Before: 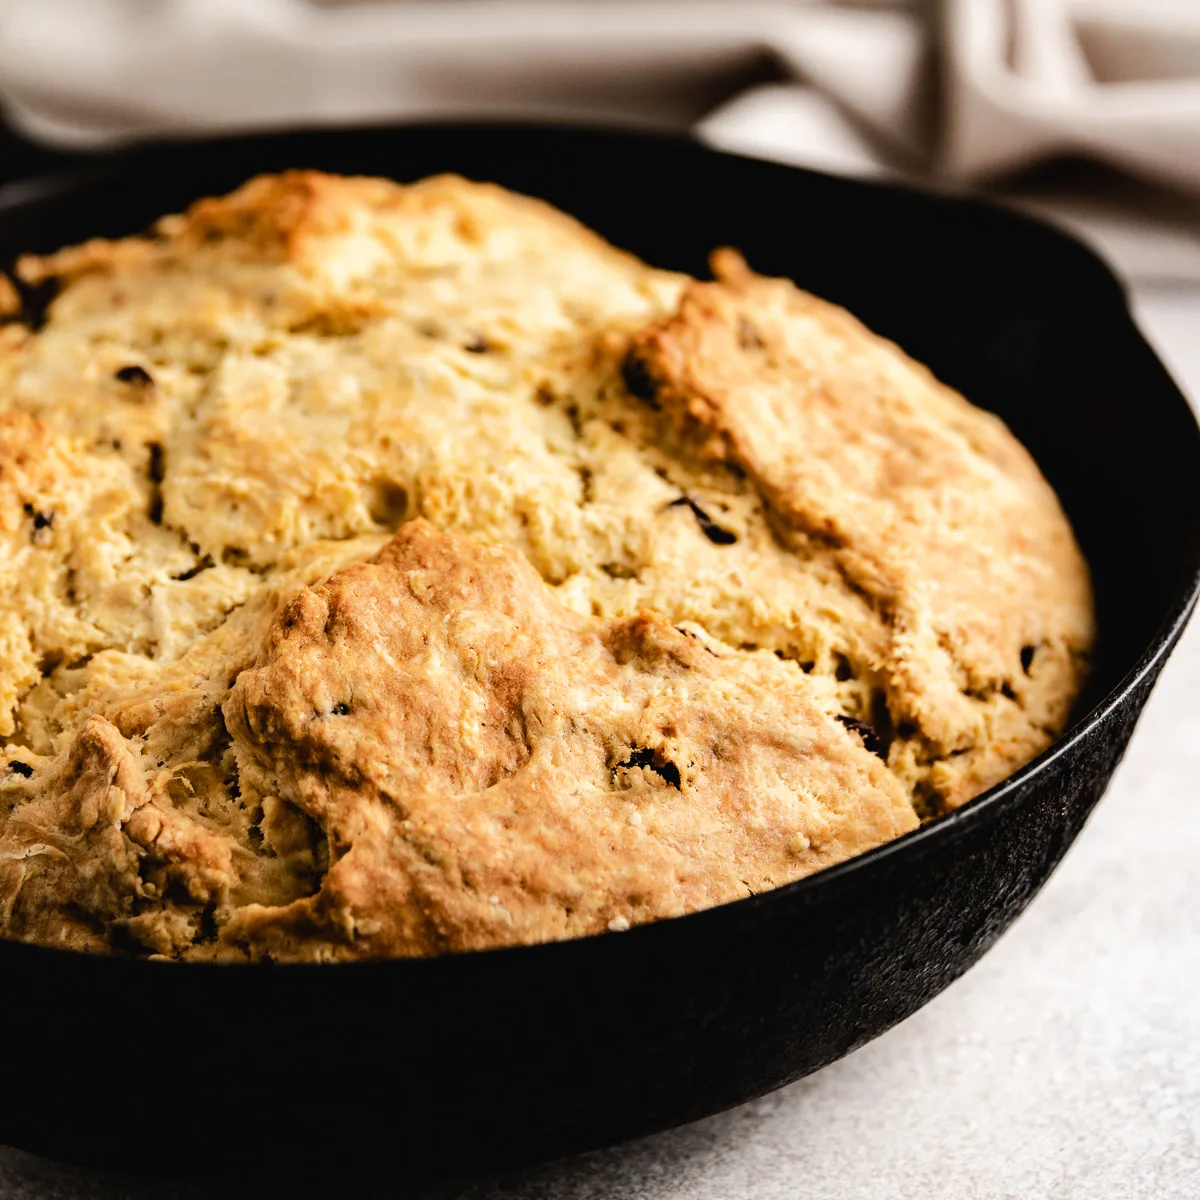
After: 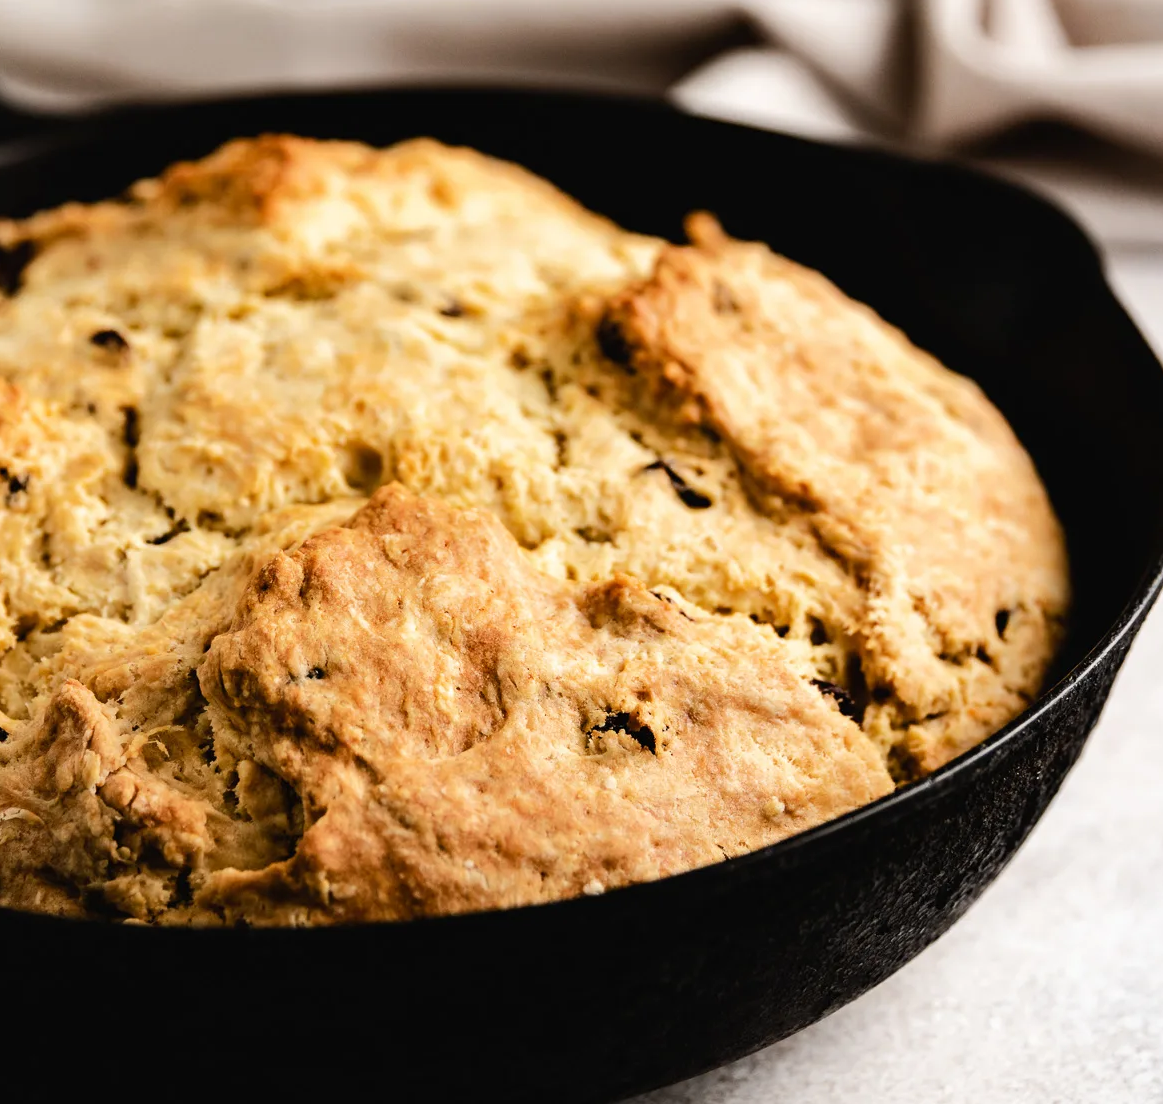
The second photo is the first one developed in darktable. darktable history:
crop: left 2.09%, top 3.041%, right 0.963%, bottom 4.933%
